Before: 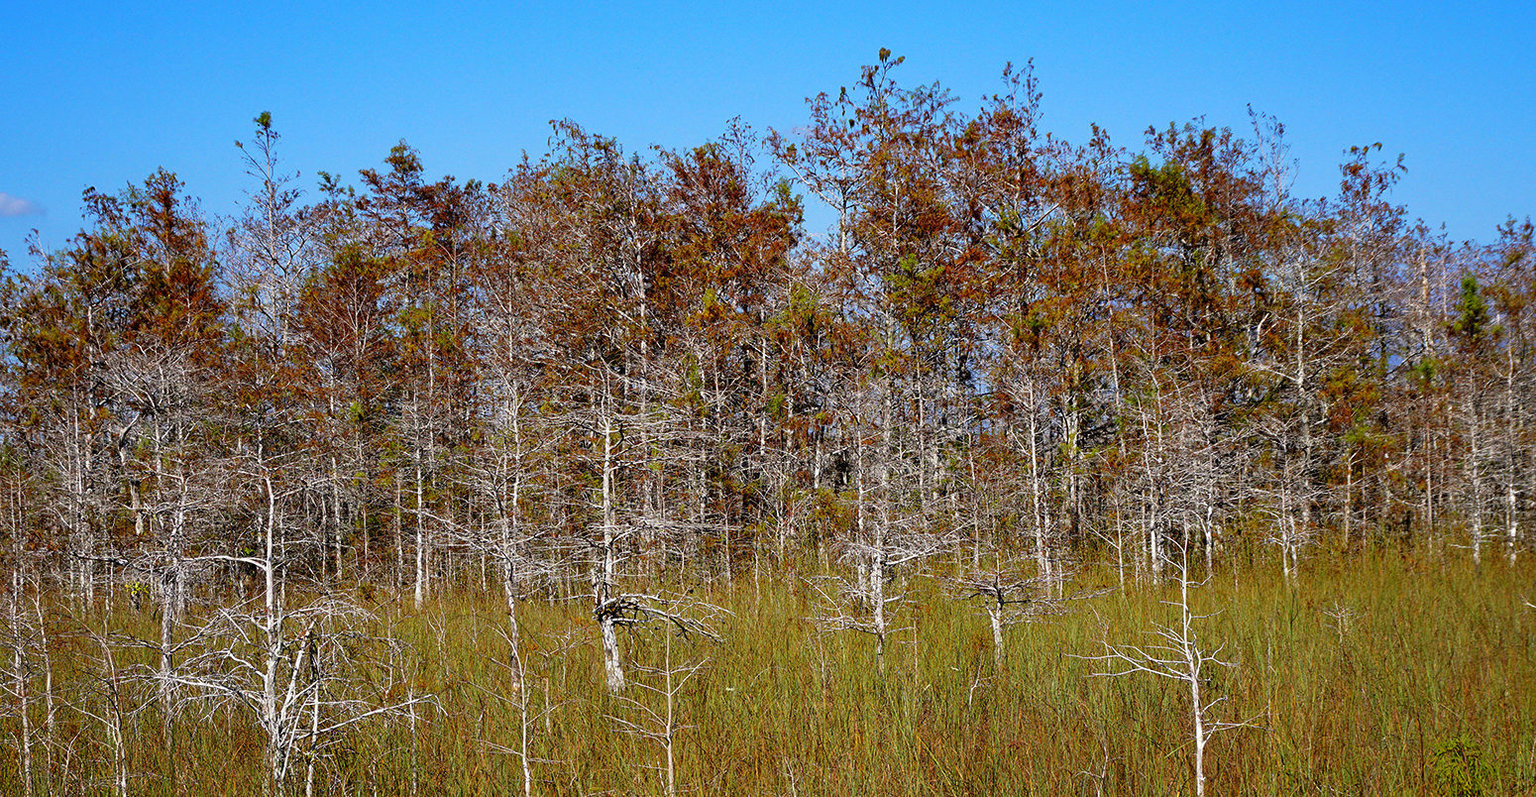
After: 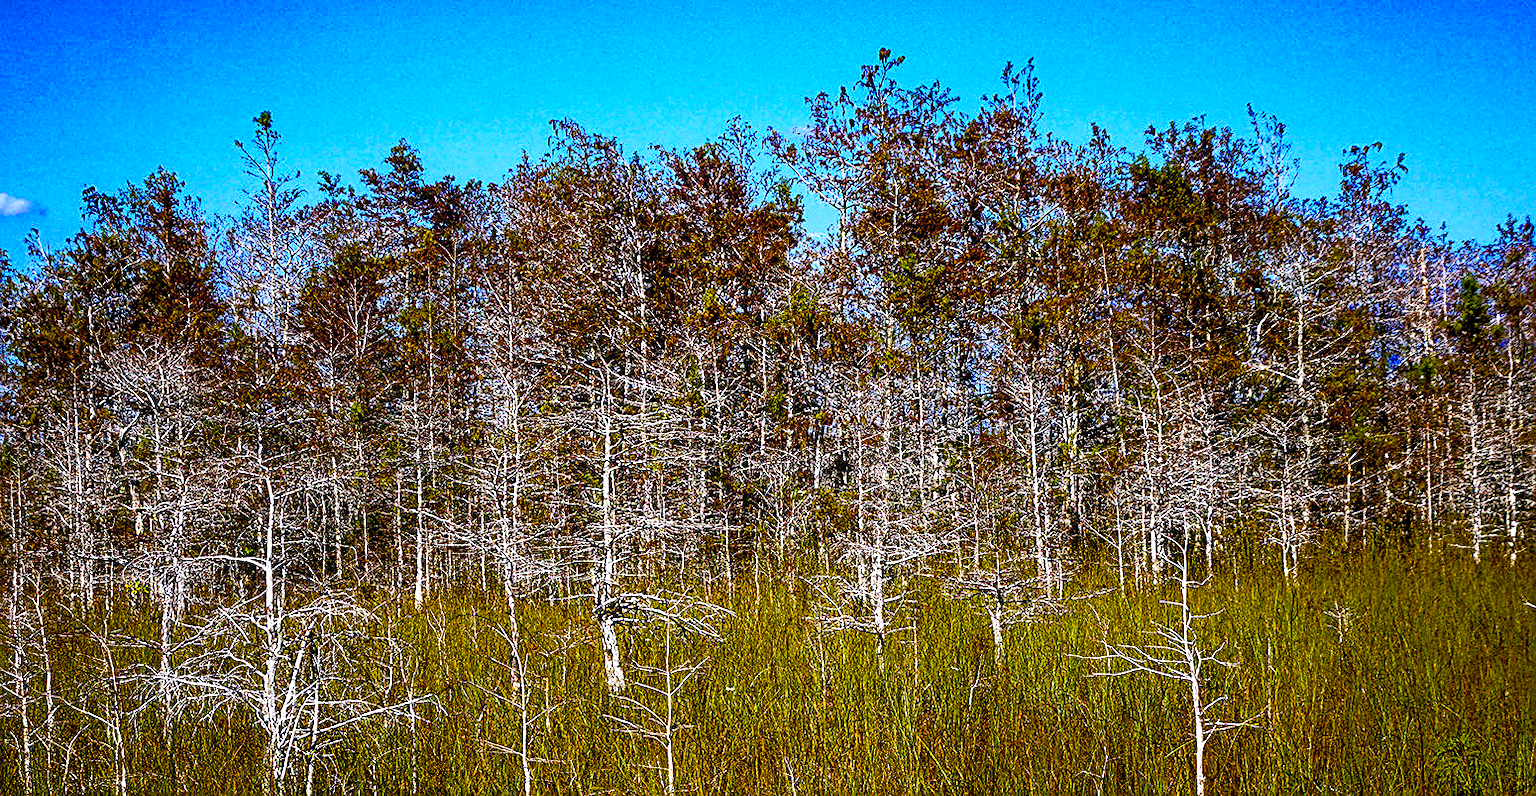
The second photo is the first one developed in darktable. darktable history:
tone curve: curves: ch0 [(0, 0) (0.003, 0.045) (0.011, 0.051) (0.025, 0.057) (0.044, 0.074) (0.069, 0.096) (0.1, 0.125) (0.136, 0.16) (0.177, 0.201) (0.224, 0.242) (0.277, 0.299) (0.335, 0.362) (0.399, 0.432) (0.468, 0.512) (0.543, 0.601) (0.623, 0.691) (0.709, 0.786) (0.801, 0.876) (0.898, 0.927) (1, 1)], color space Lab, independent channels, preserve colors none
tone equalizer: -8 EV -0.789 EV, -7 EV -0.69 EV, -6 EV -0.566 EV, -5 EV -0.395 EV, -3 EV 0.4 EV, -2 EV 0.6 EV, -1 EV 0.684 EV, +0 EV 0.75 EV, edges refinement/feathering 500, mask exposure compensation -1.57 EV, preserve details guided filter
color balance rgb: shadows lift › luminance -9.556%, highlights gain › luminance 16.77%, highlights gain › chroma 2.908%, highlights gain › hue 261.82°, linear chroma grading › mid-tones 7.768%, perceptual saturation grading › global saturation 40.331%, perceptual saturation grading › highlights -25.35%, perceptual saturation grading › mid-tones 34.787%, perceptual saturation grading › shadows 35.967%, perceptual brilliance grading › highlights 2.487%, global vibrance 6.963%, saturation formula JzAzBz (2021)
local contrast: on, module defaults
sharpen: on, module defaults
exposure: black level correction 0.028, exposure -0.074 EV, compensate highlight preservation false
